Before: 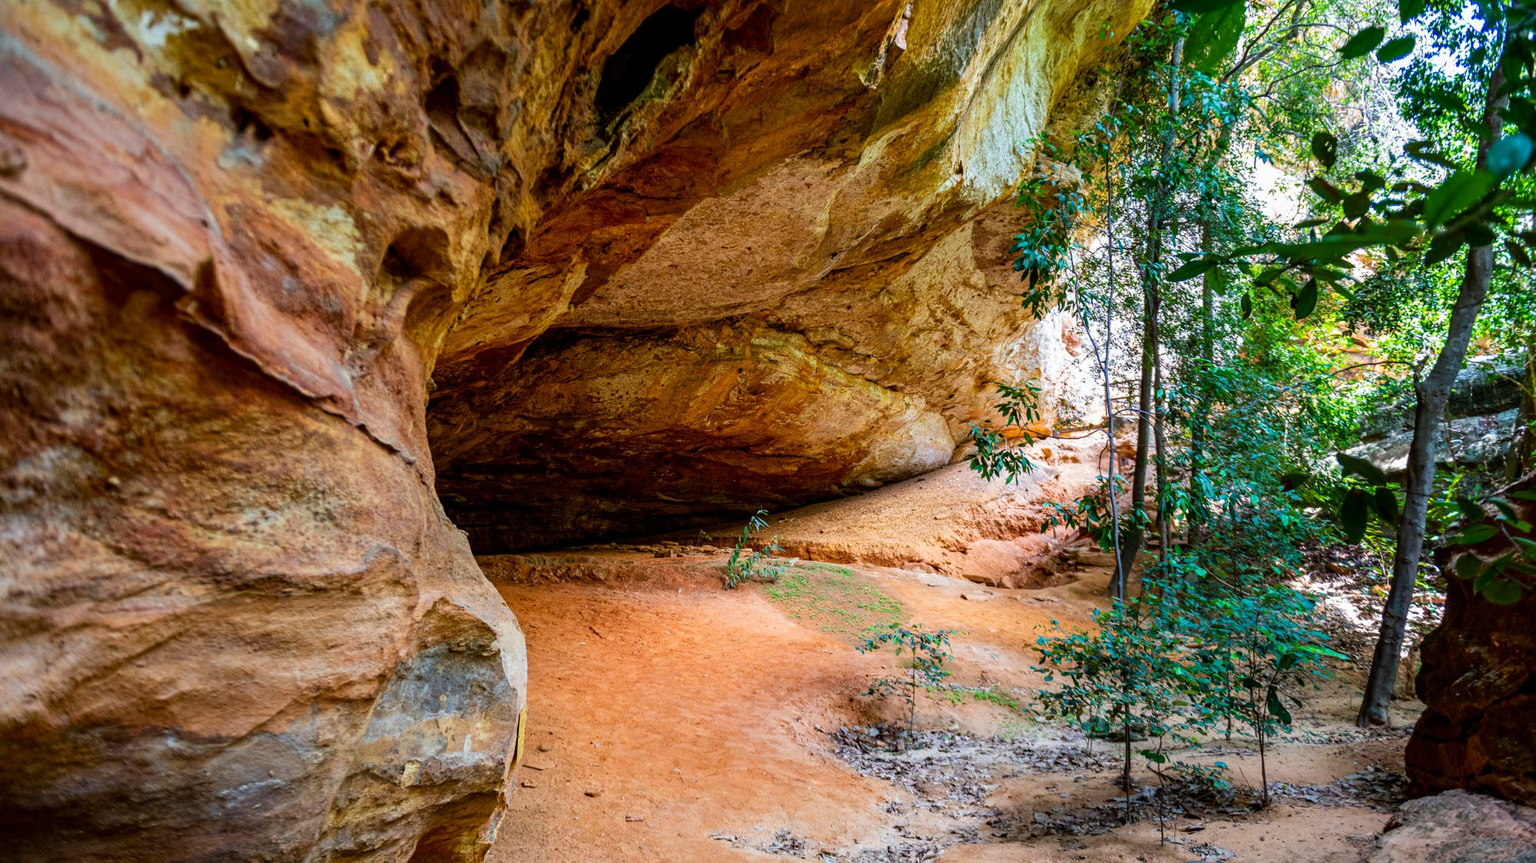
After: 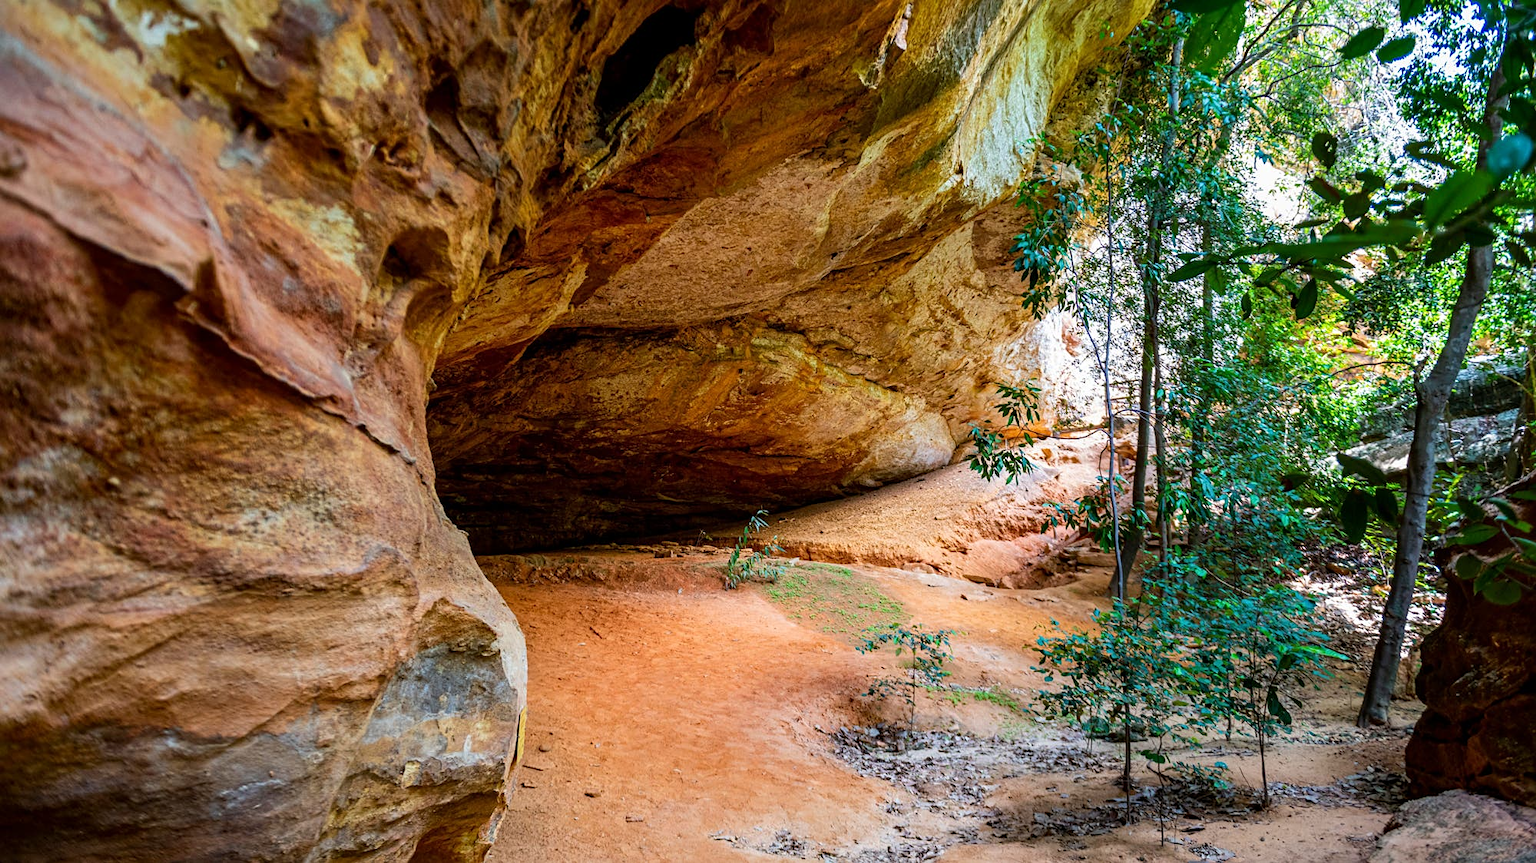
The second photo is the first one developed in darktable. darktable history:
sharpen: amount 0.211
